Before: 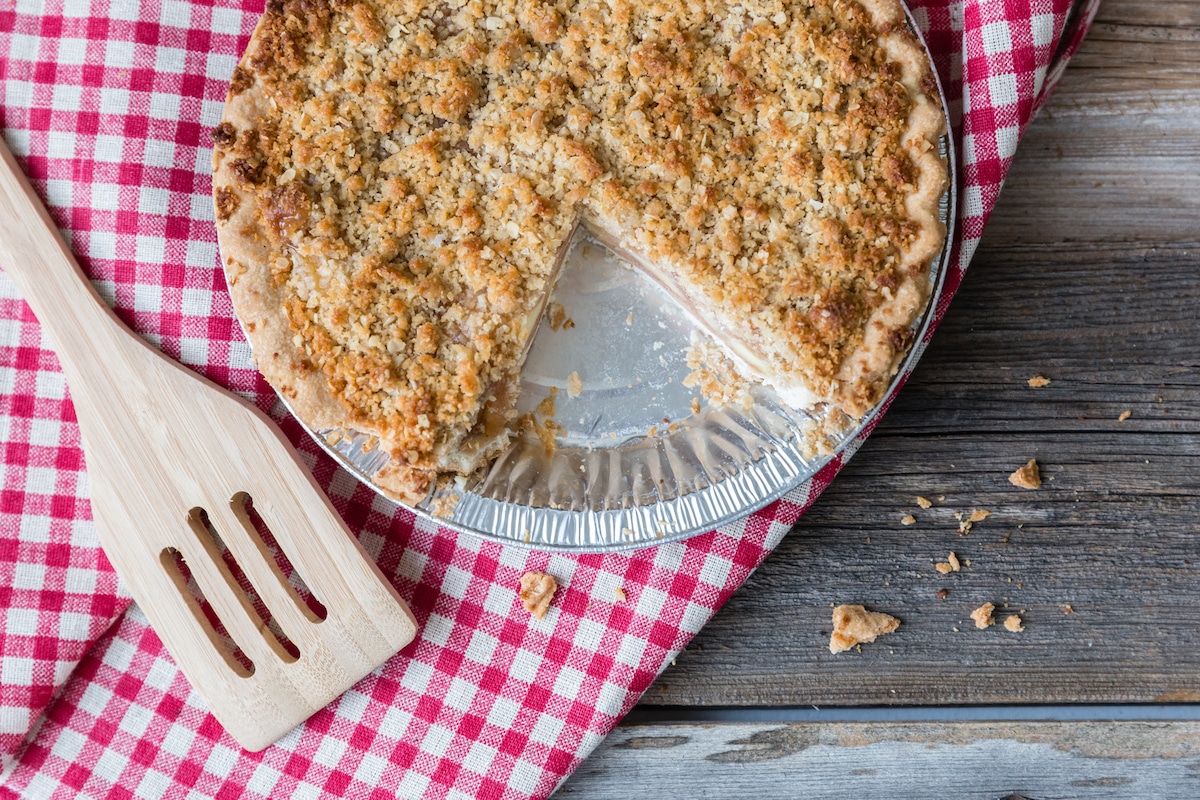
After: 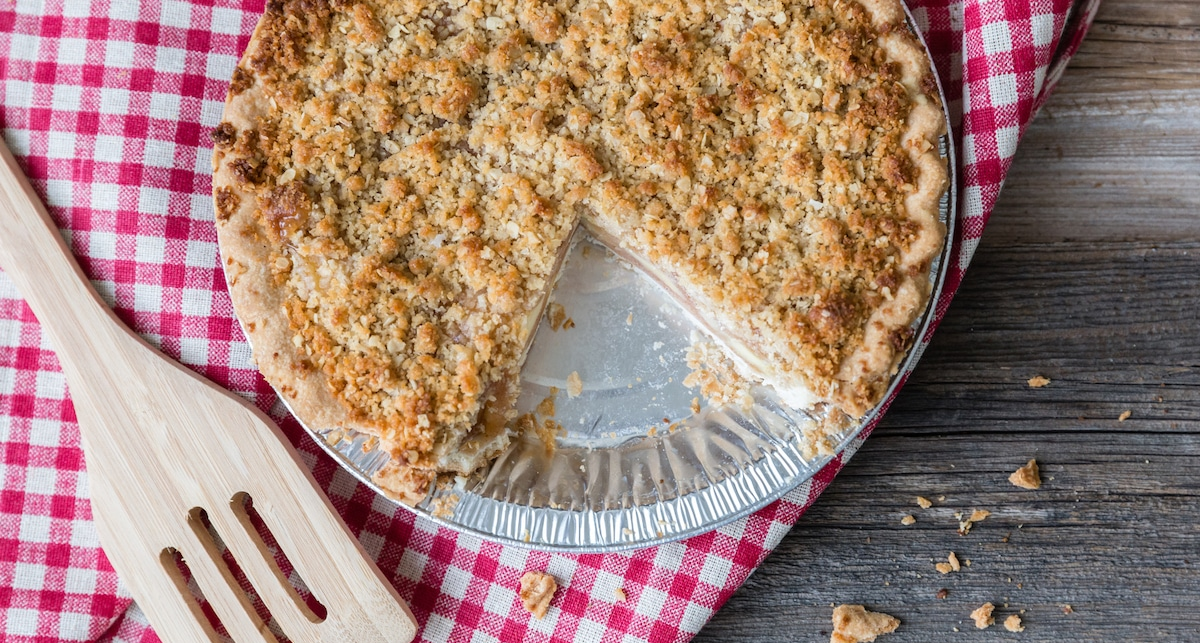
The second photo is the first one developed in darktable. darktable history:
crop: bottom 19.521%
